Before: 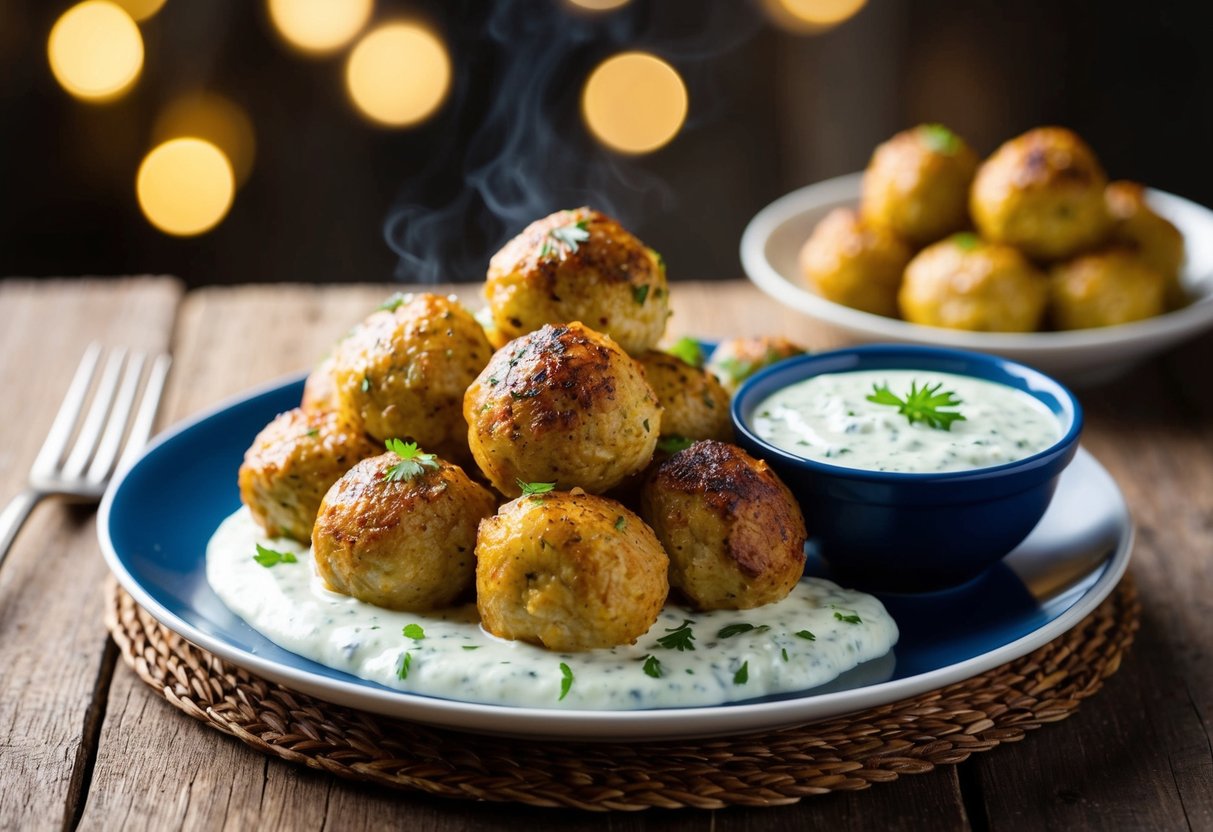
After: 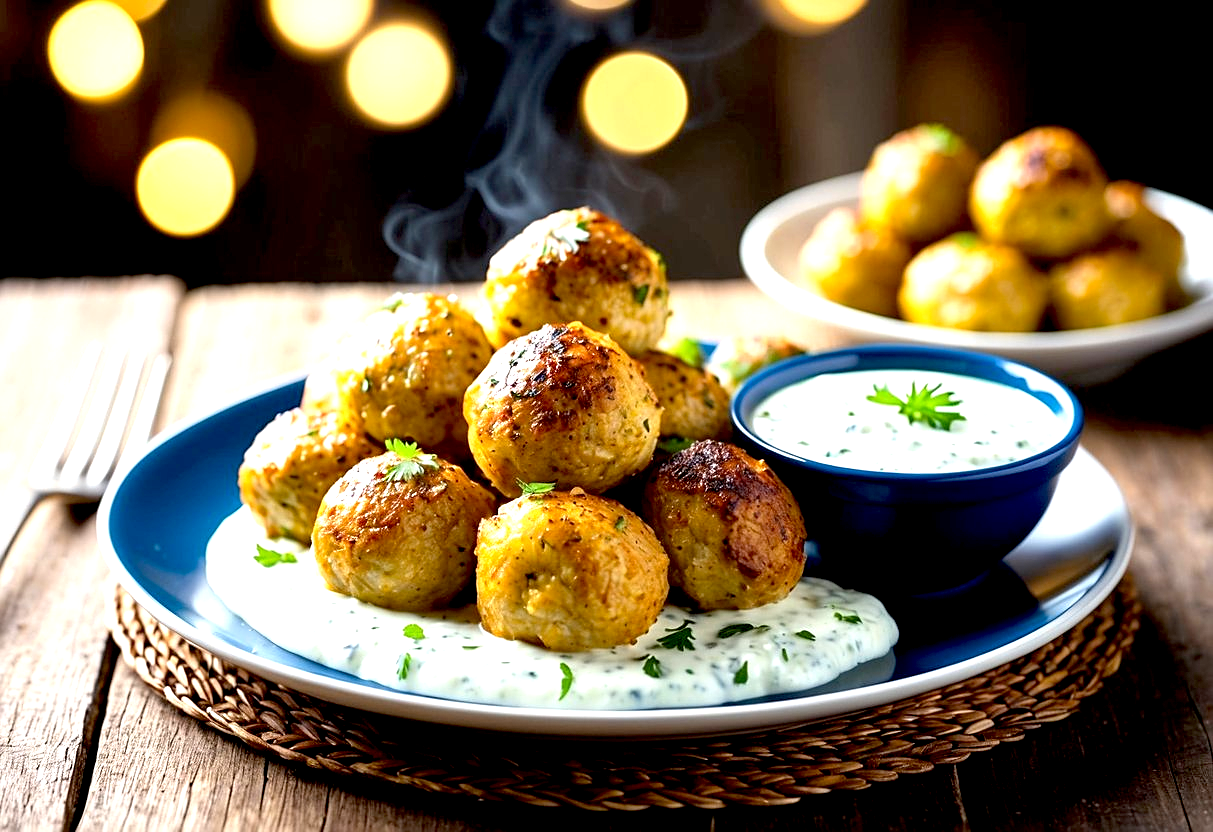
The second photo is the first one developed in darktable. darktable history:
exposure: black level correction 0.01, exposure 1 EV, compensate highlight preservation false
sharpen: on, module defaults
